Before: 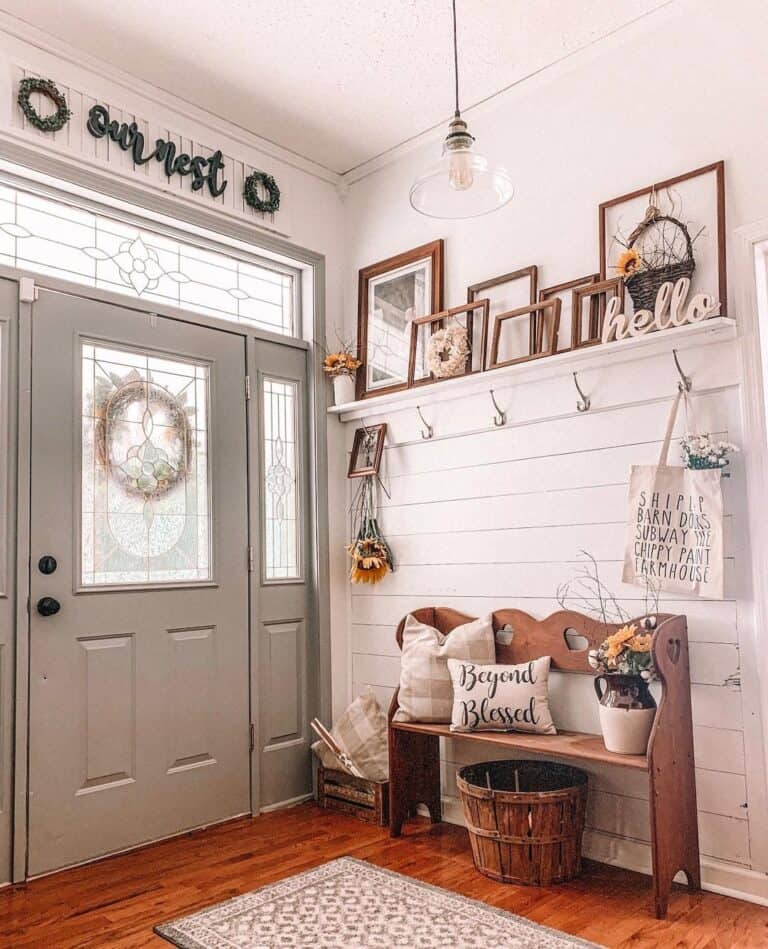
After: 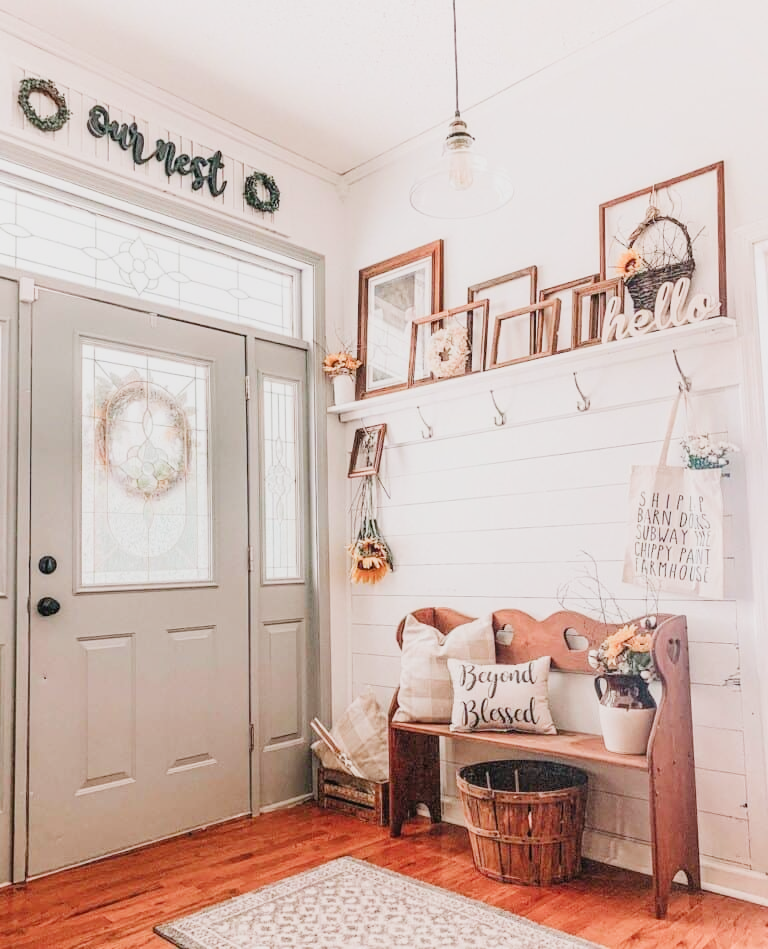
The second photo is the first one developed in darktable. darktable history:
exposure: black level correction 0, exposure 1.103 EV, compensate exposure bias true, compensate highlight preservation false
filmic rgb: black relative exposure -16 EV, white relative exposure 6.86 EV, threshold 2.94 EV, hardness 4.68, preserve chrominance RGB euclidean norm (legacy), color science v4 (2020), enable highlight reconstruction true
shadows and highlights: shadows -1.56, highlights 40.46
contrast brightness saturation: contrast -0.023, brightness -0.013, saturation 0.041
